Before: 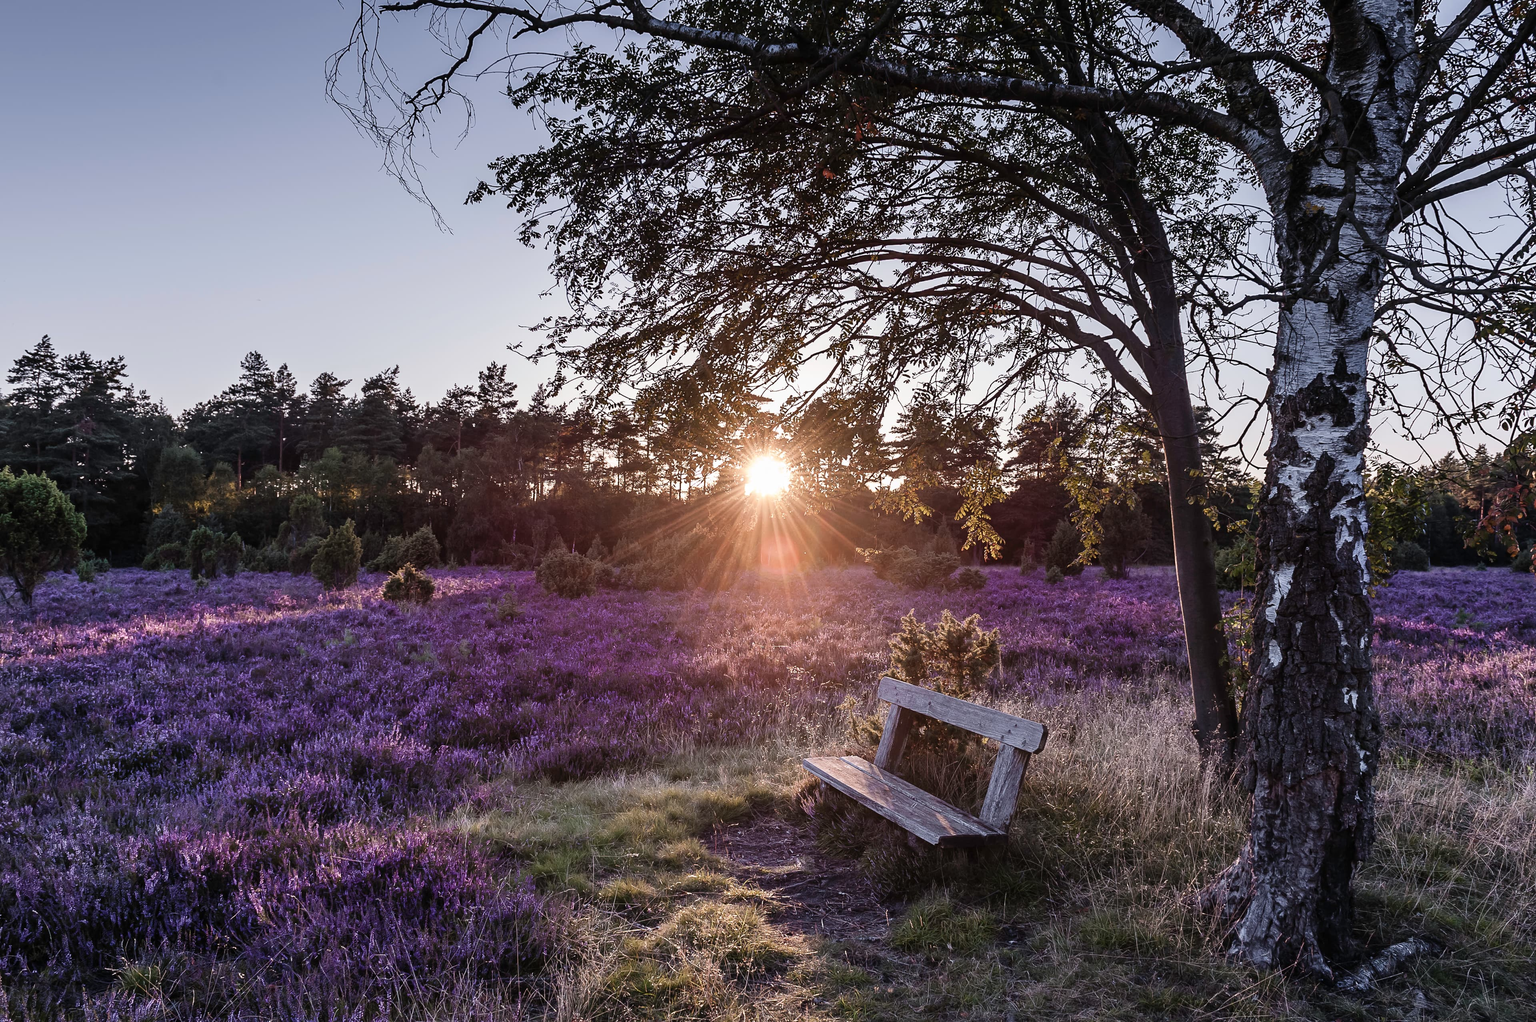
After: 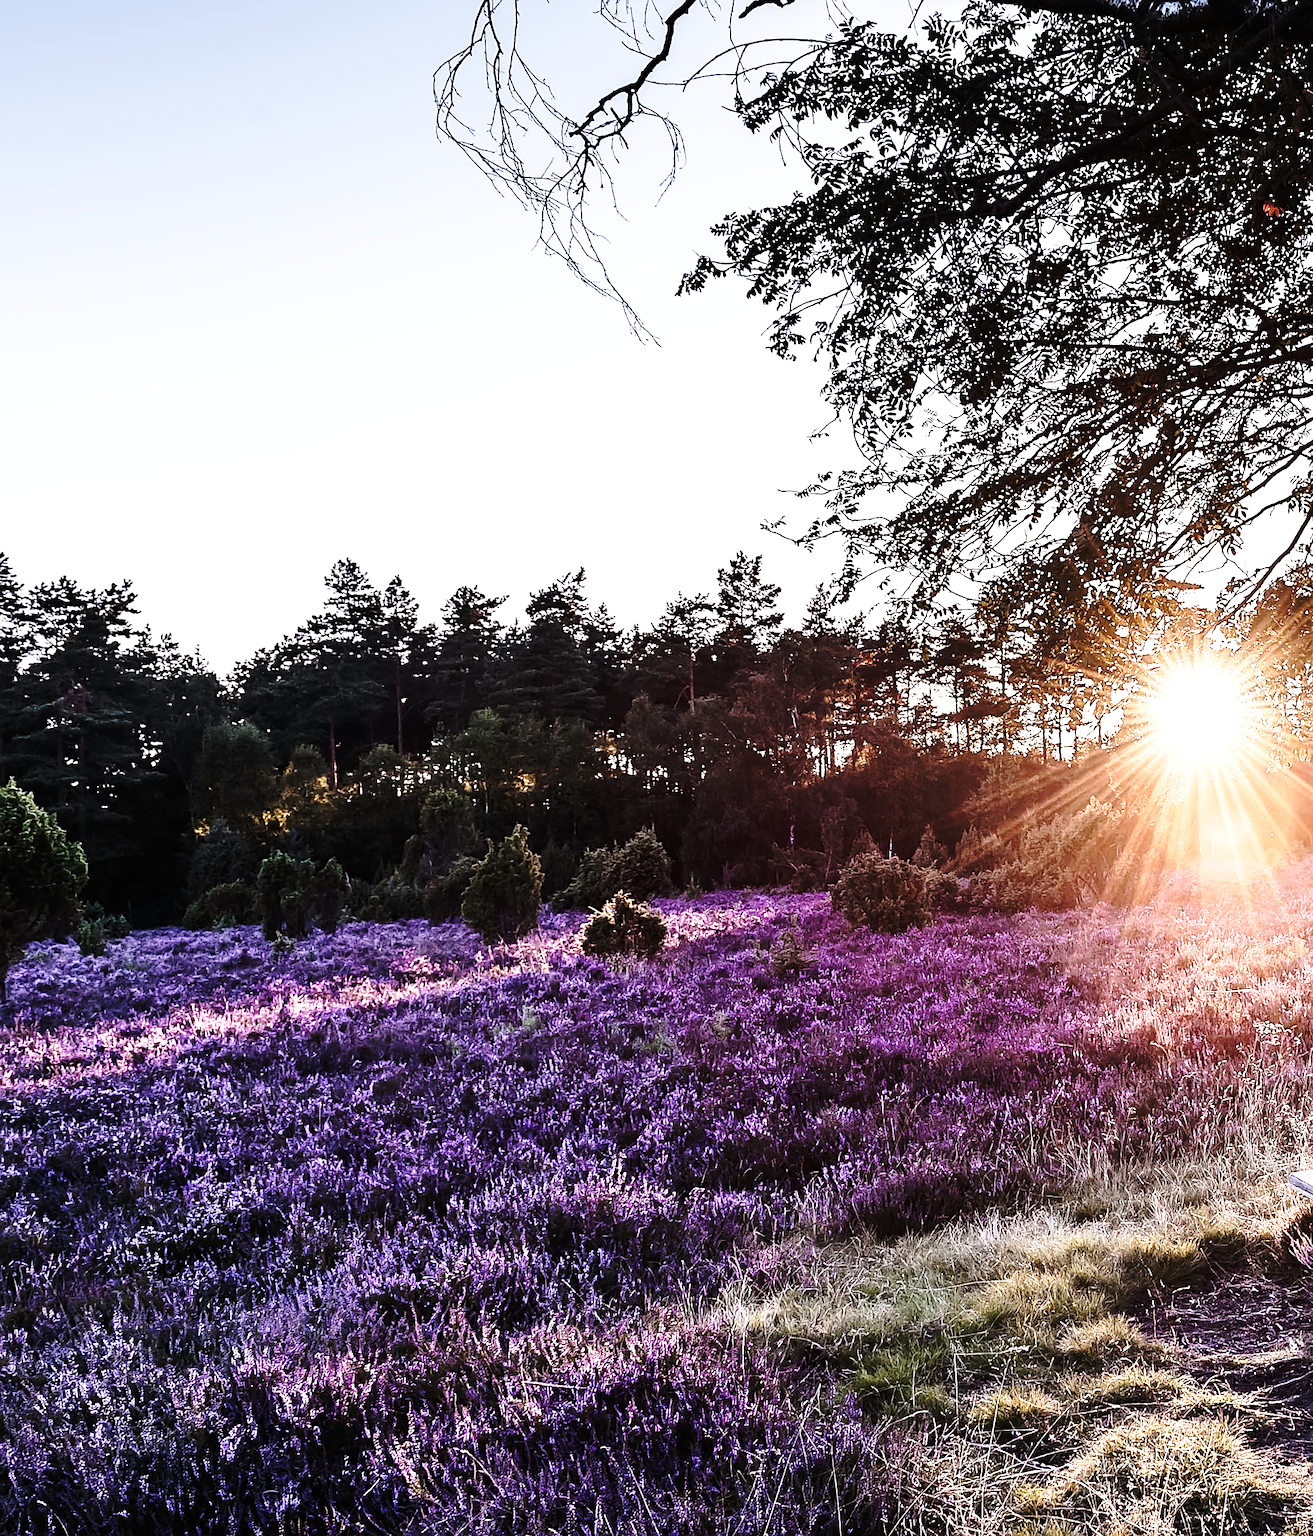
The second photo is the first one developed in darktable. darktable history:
rotate and perspective: rotation -3.52°, crop left 0.036, crop right 0.964, crop top 0.081, crop bottom 0.919
tone equalizer: -8 EV -1.08 EV, -7 EV -1.01 EV, -6 EV -0.867 EV, -5 EV -0.578 EV, -3 EV 0.578 EV, -2 EV 0.867 EV, -1 EV 1.01 EV, +0 EV 1.08 EV, edges refinement/feathering 500, mask exposure compensation -1.57 EV, preserve details no
sharpen: on, module defaults
crop: left 0.587%, right 45.588%, bottom 0.086%
base curve: curves: ch0 [(0, 0) (0.032, 0.037) (0.105, 0.228) (0.435, 0.76) (0.856, 0.983) (1, 1)], preserve colors none
